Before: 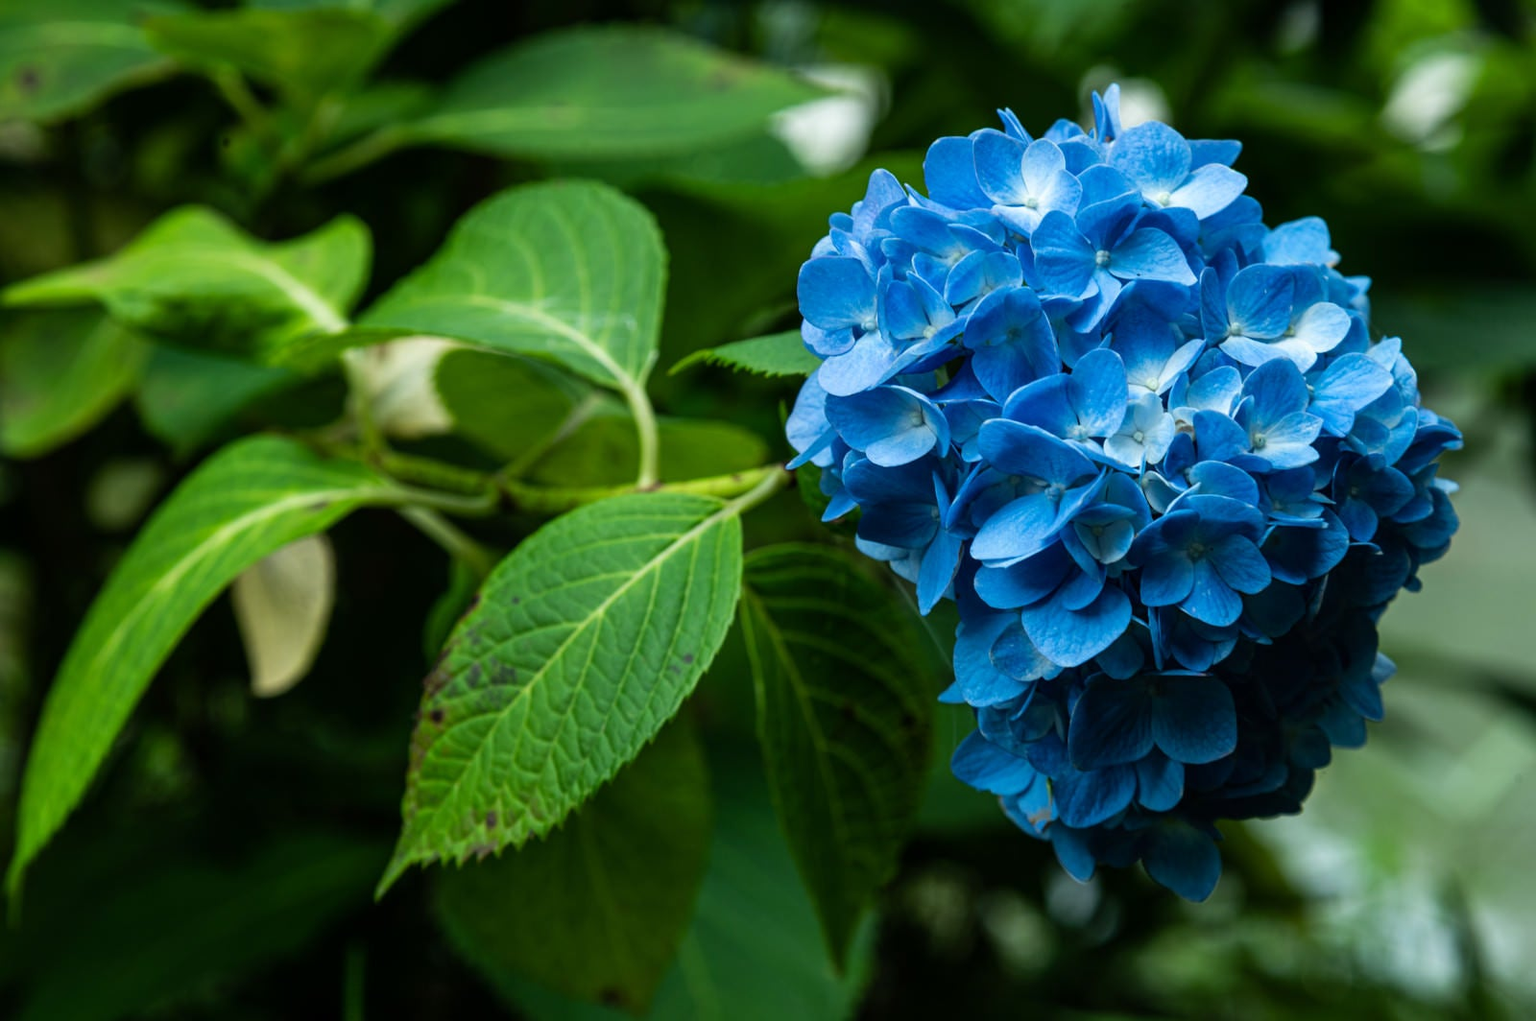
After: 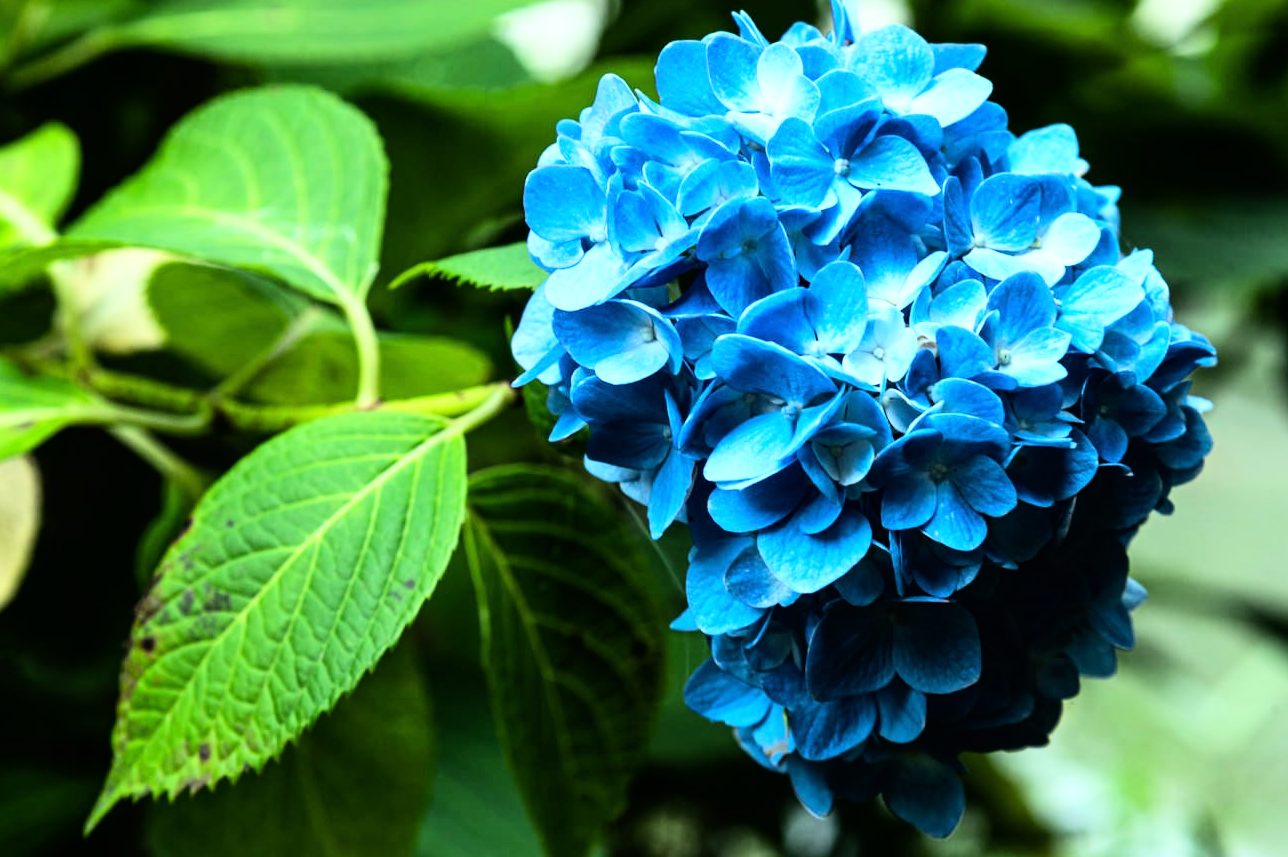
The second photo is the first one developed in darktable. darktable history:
base curve: curves: ch0 [(0, 0) (0.007, 0.004) (0.027, 0.03) (0.046, 0.07) (0.207, 0.54) (0.442, 0.872) (0.673, 0.972) (1, 1)]
crop: left 19.228%, top 9.621%, right 0%, bottom 9.742%
